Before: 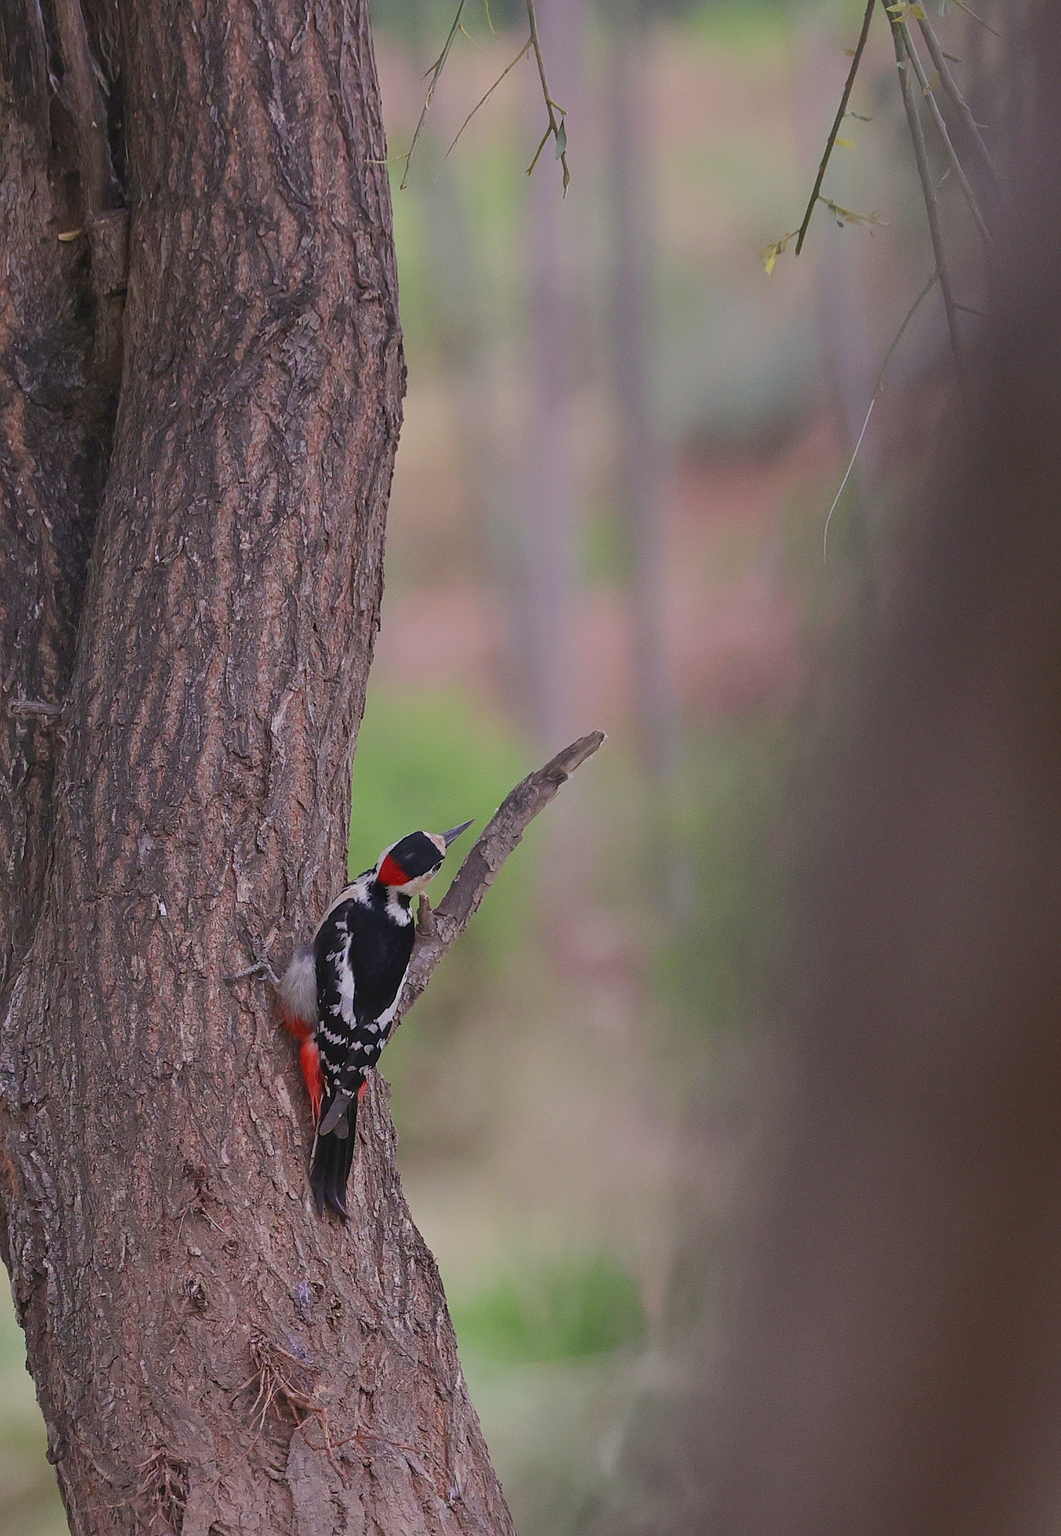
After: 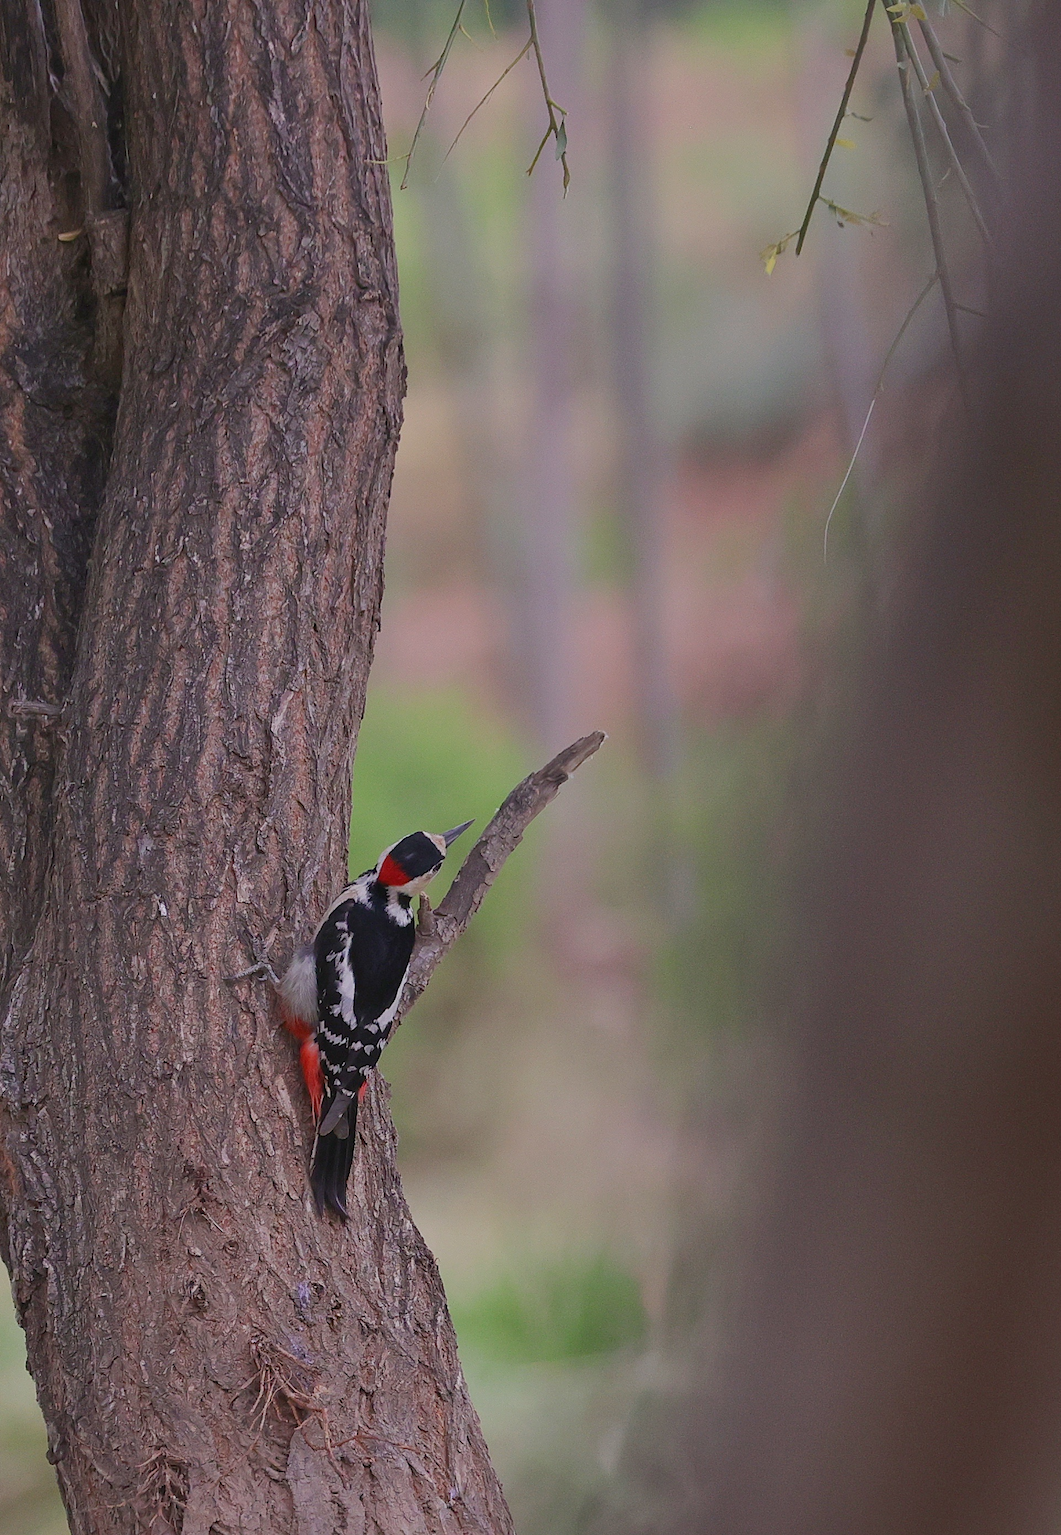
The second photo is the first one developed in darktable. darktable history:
exposure: exposure -0.063 EV, compensate exposure bias true, compensate highlight preservation false
